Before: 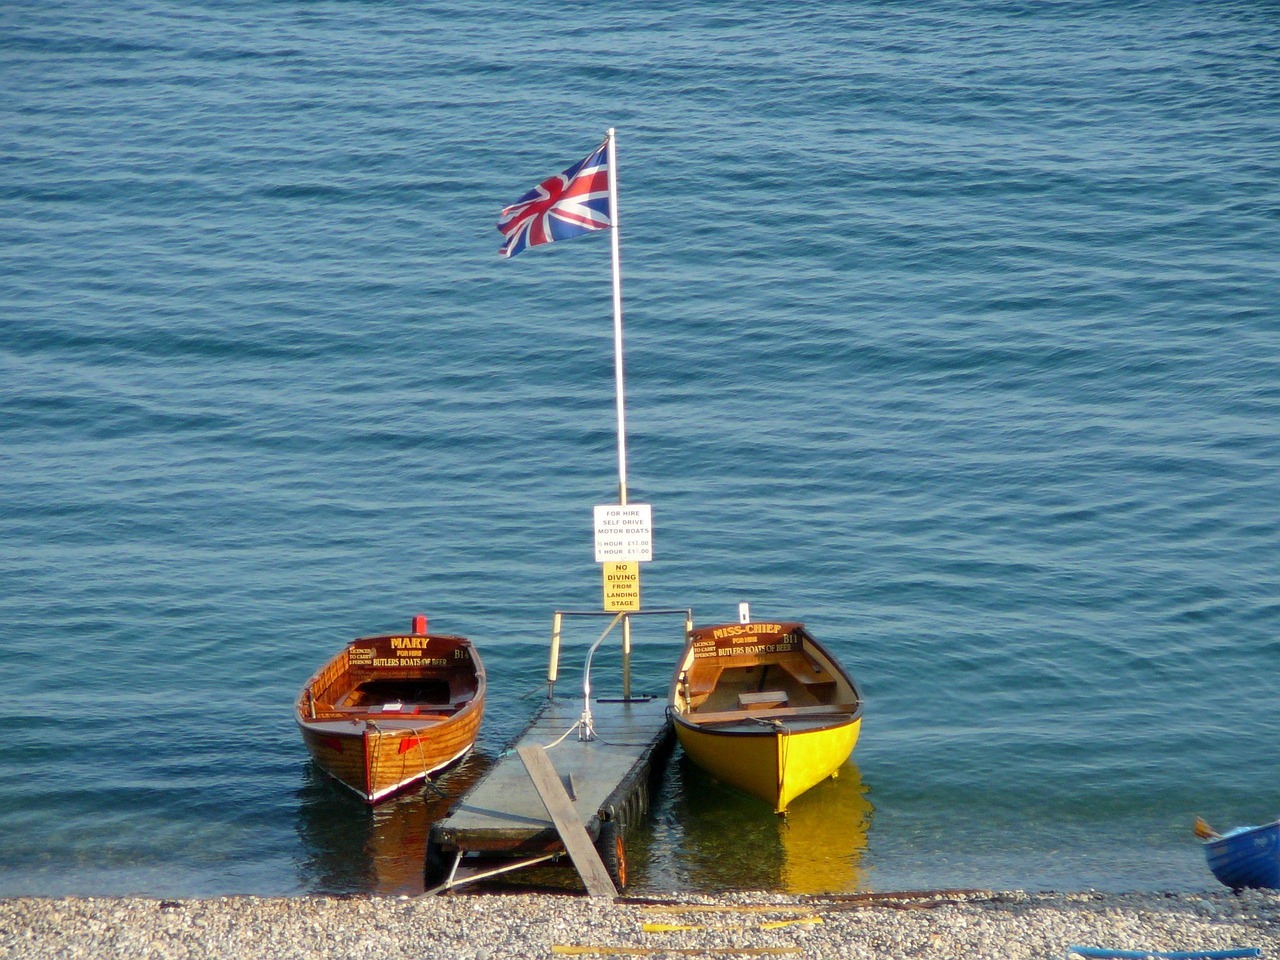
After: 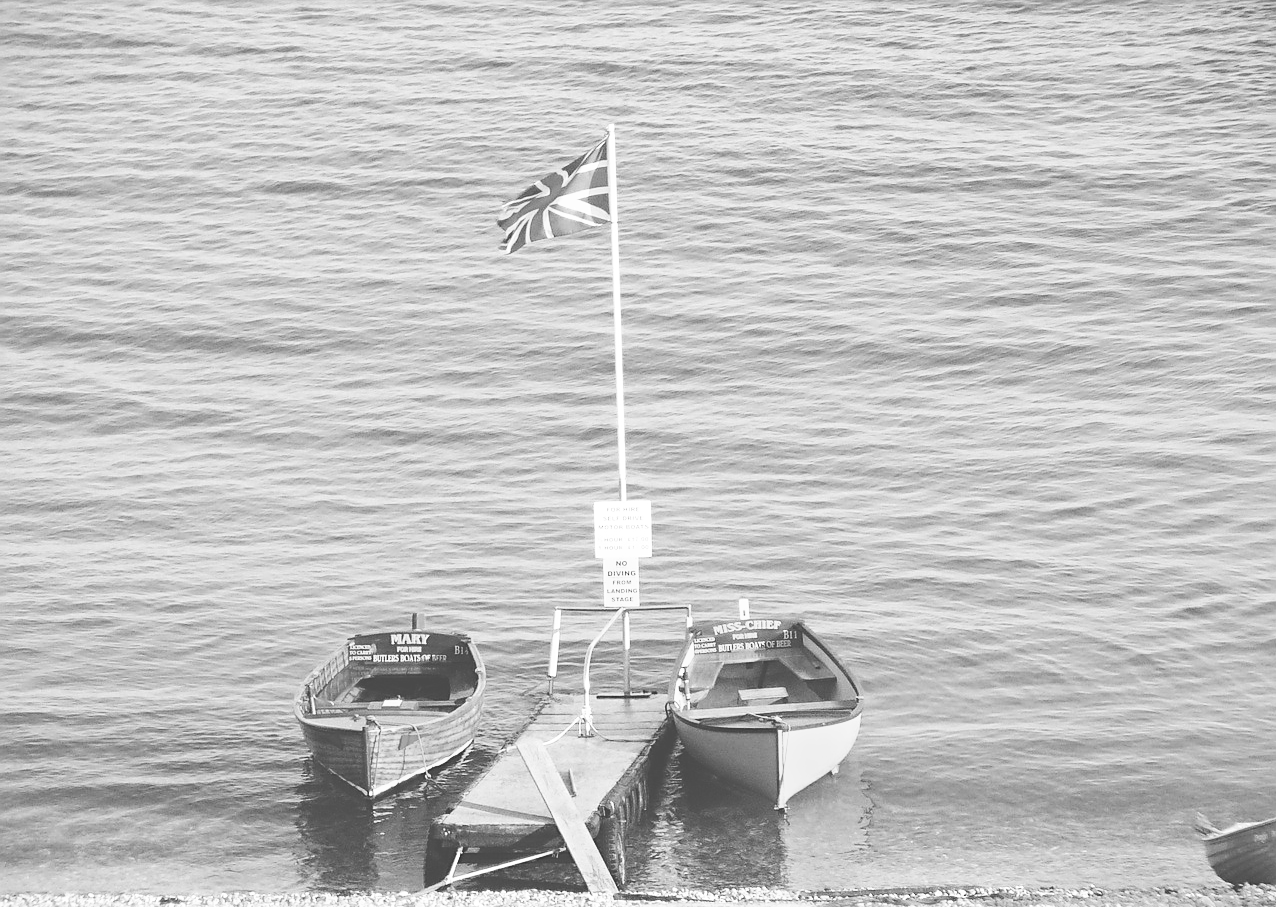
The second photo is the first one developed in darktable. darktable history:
crop: top 0.448%, right 0.264%, bottom 5.045%
base curve: curves: ch0 [(0, 0.003) (0.001, 0.002) (0.006, 0.004) (0.02, 0.022) (0.048, 0.086) (0.094, 0.234) (0.162, 0.431) (0.258, 0.629) (0.385, 0.8) (0.548, 0.918) (0.751, 0.988) (1, 1)], preserve colors none
color zones: curves: ch1 [(0, 0.469) (0.072, 0.457) (0.243, 0.494) (0.429, 0.5) (0.571, 0.5) (0.714, 0.5) (0.857, 0.5) (1, 0.469)]; ch2 [(0, 0.499) (0.143, 0.467) (0.242, 0.436) (0.429, 0.493) (0.571, 0.5) (0.714, 0.5) (0.857, 0.5) (1, 0.499)]
exposure: black level correction -0.041, exposure 0.064 EV, compensate highlight preservation false
sharpen: on, module defaults
color balance rgb: perceptual saturation grading › global saturation 20%, global vibrance 20%
monochrome: on, module defaults
